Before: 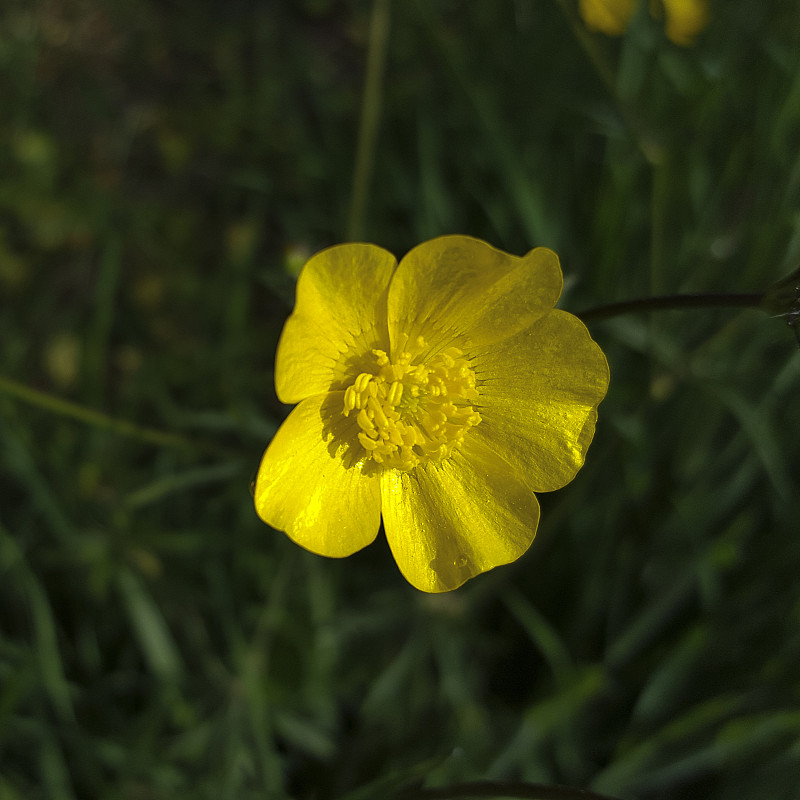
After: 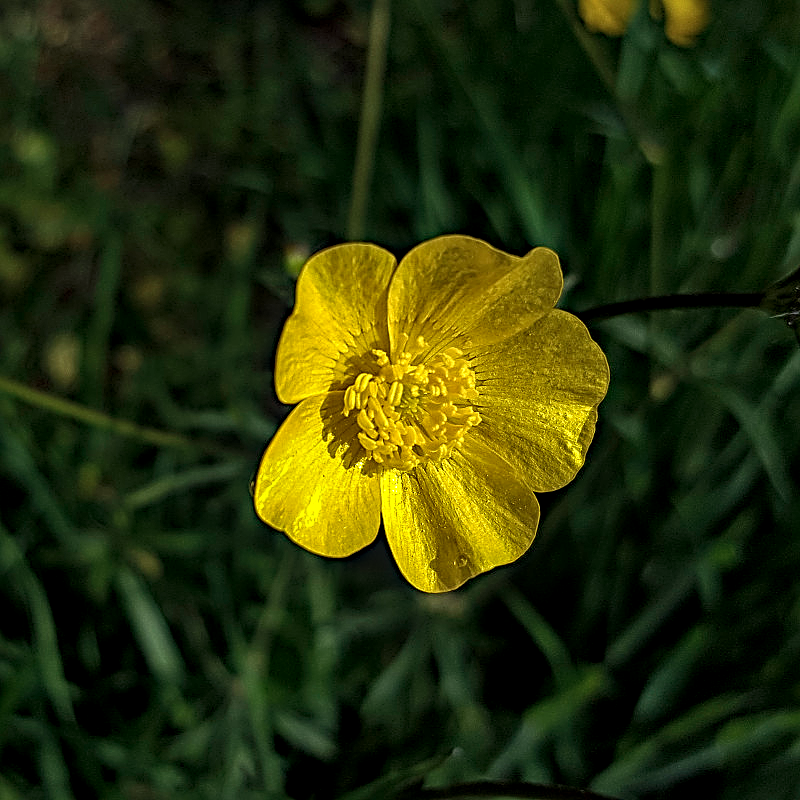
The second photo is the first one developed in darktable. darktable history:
haze removal: compatibility mode true, adaptive false
local contrast: highlights 28%, detail 150%
sharpen: radius 3.043, amount 0.758
